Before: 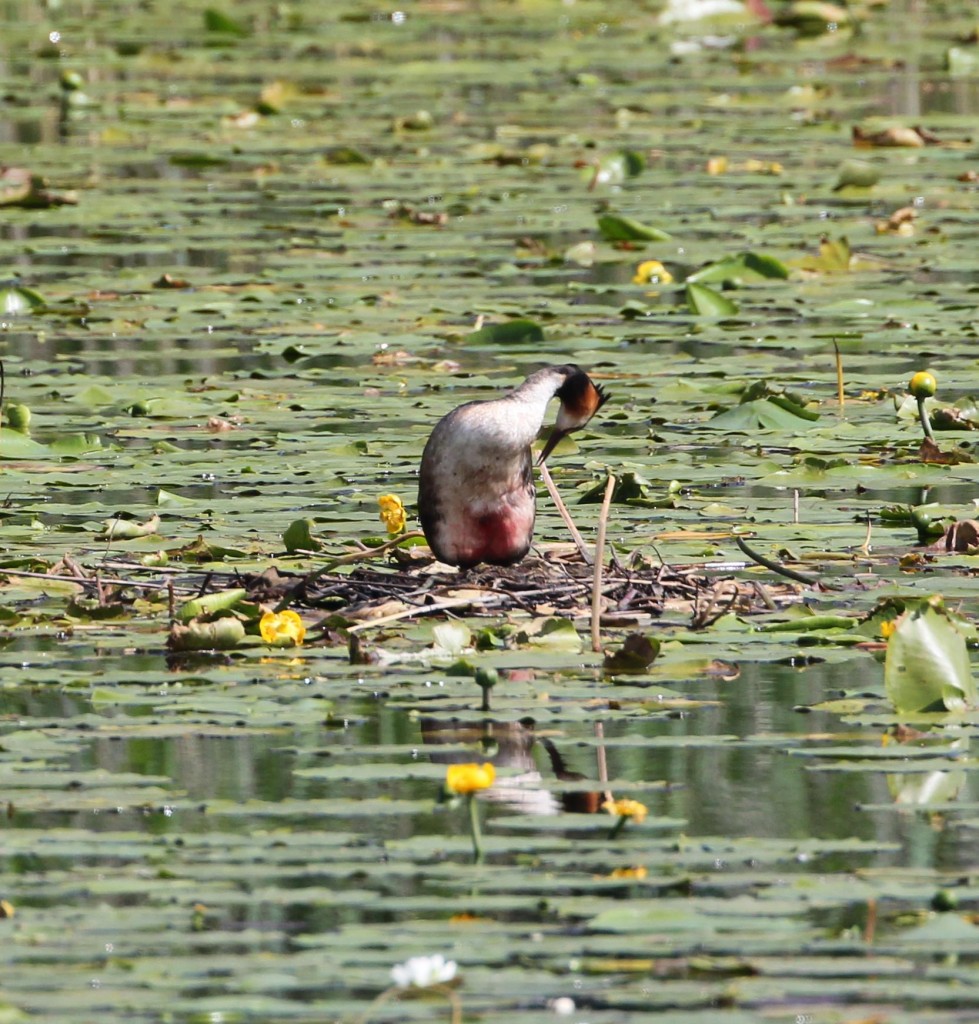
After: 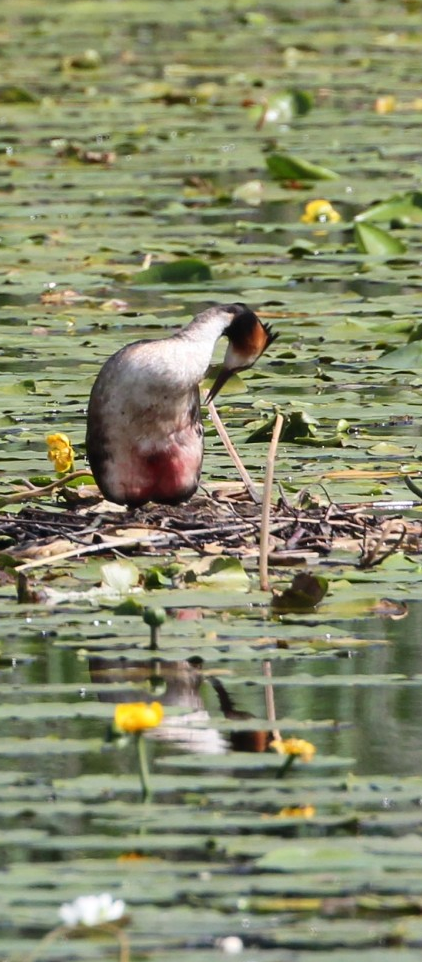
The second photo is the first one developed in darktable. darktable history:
crop: left 33.926%, top 5.958%, right 22.937%
tone equalizer: on, module defaults
